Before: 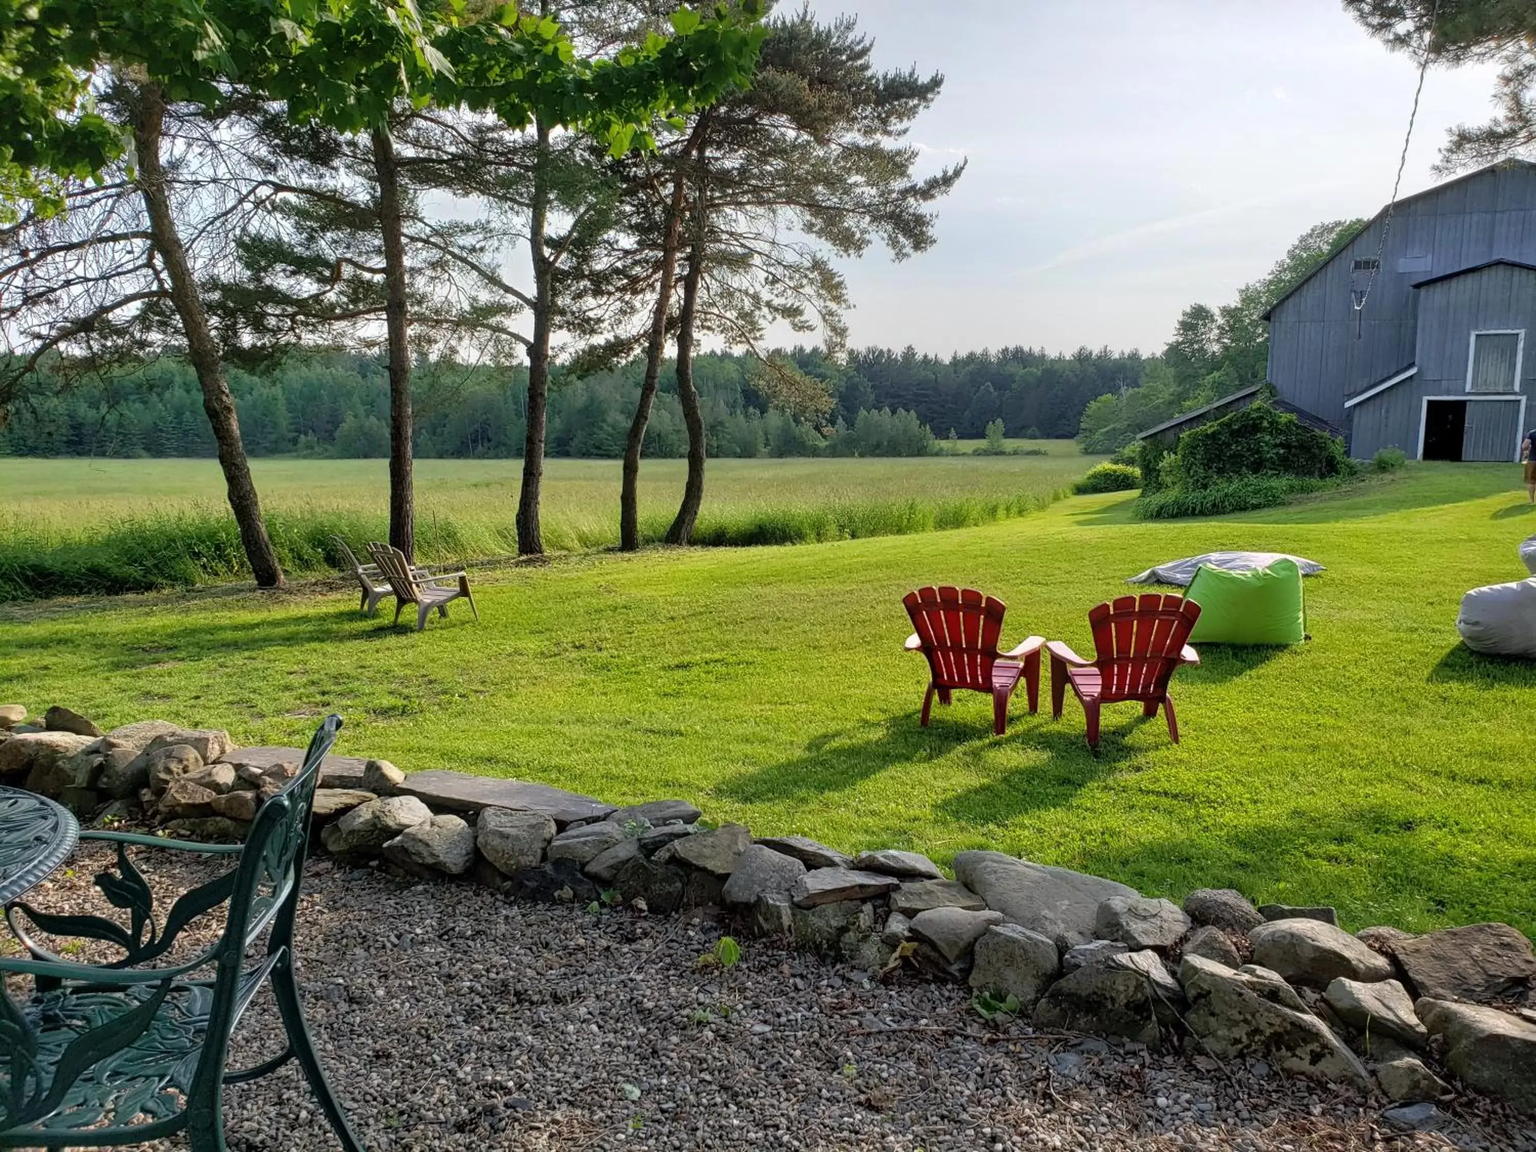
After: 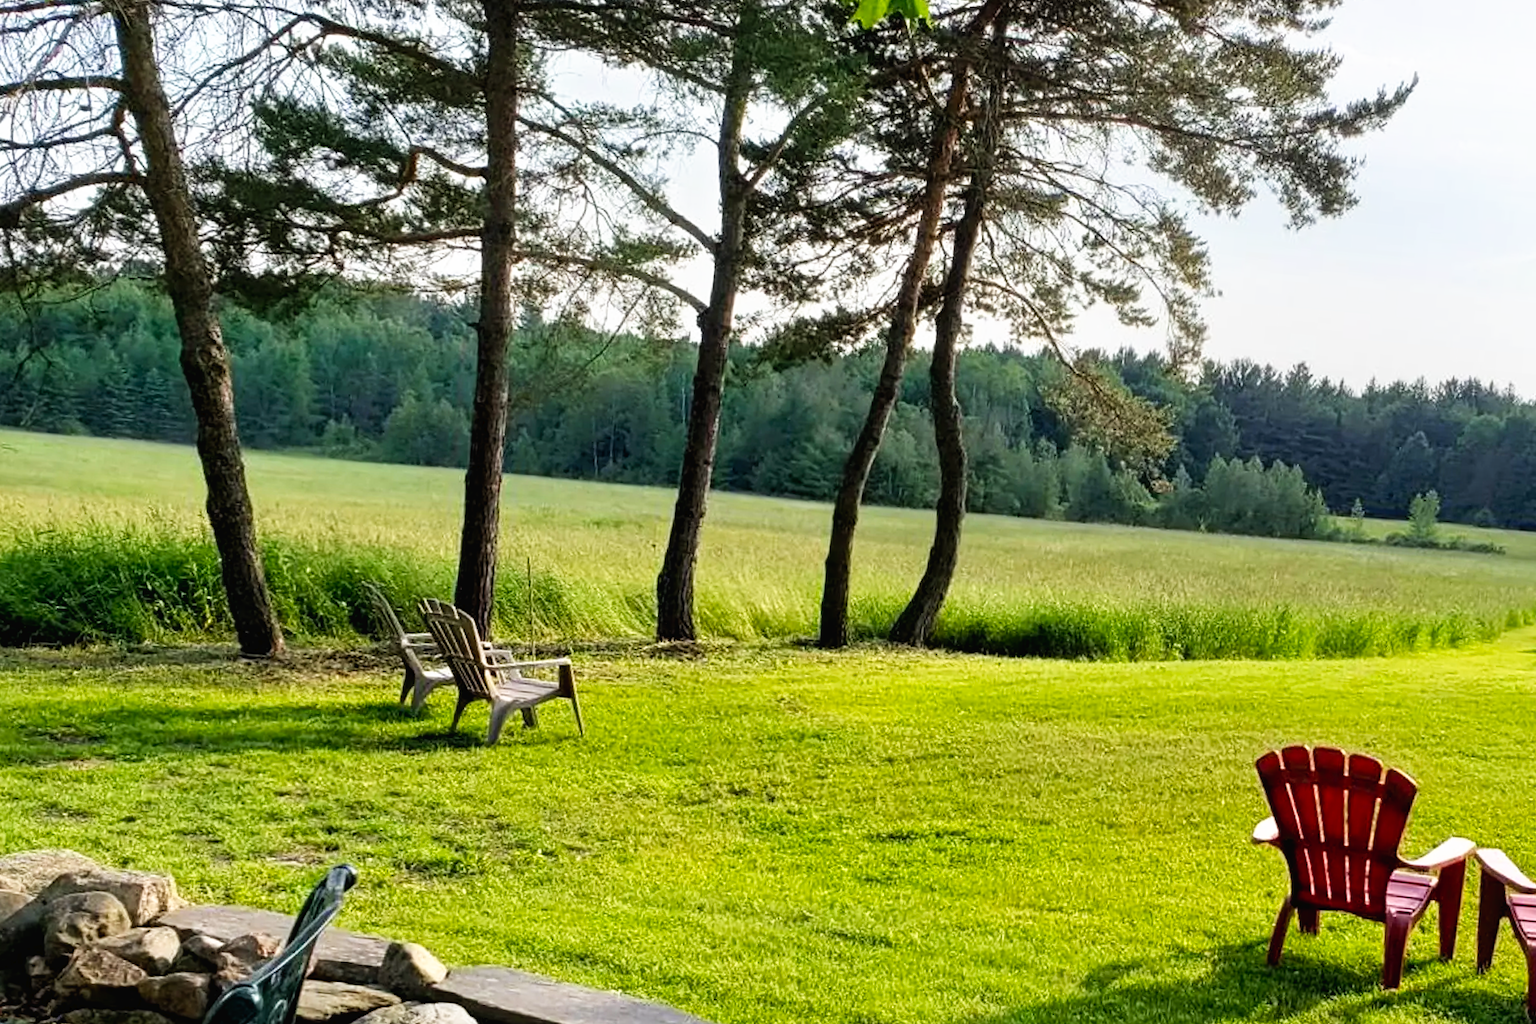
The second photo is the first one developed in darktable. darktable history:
color contrast: green-magenta contrast 0.96
crop and rotate: angle -4.99°, left 2.122%, top 6.945%, right 27.566%, bottom 30.519%
tone curve: curves: ch0 [(0, 0) (0.003, 0.016) (0.011, 0.016) (0.025, 0.016) (0.044, 0.017) (0.069, 0.026) (0.1, 0.044) (0.136, 0.074) (0.177, 0.121) (0.224, 0.183) (0.277, 0.248) (0.335, 0.326) (0.399, 0.413) (0.468, 0.511) (0.543, 0.612) (0.623, 0.717) (0.709, 0.818) (0.801, 0.911) (0.898, 0.979) (1, 1)], preserve colors none
